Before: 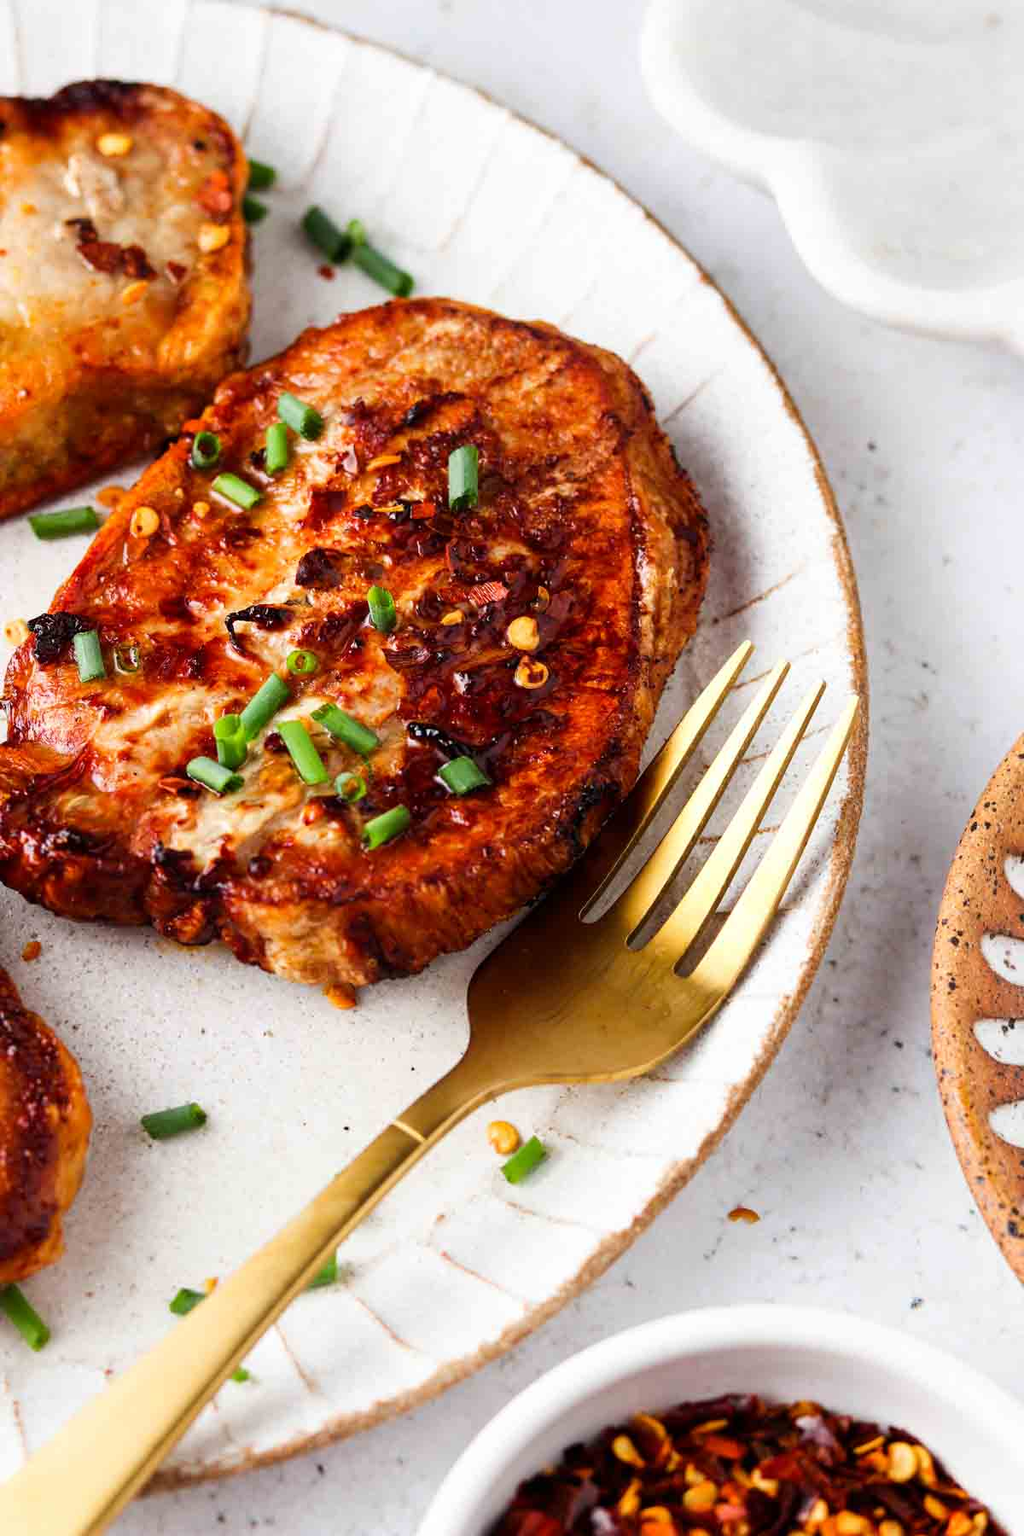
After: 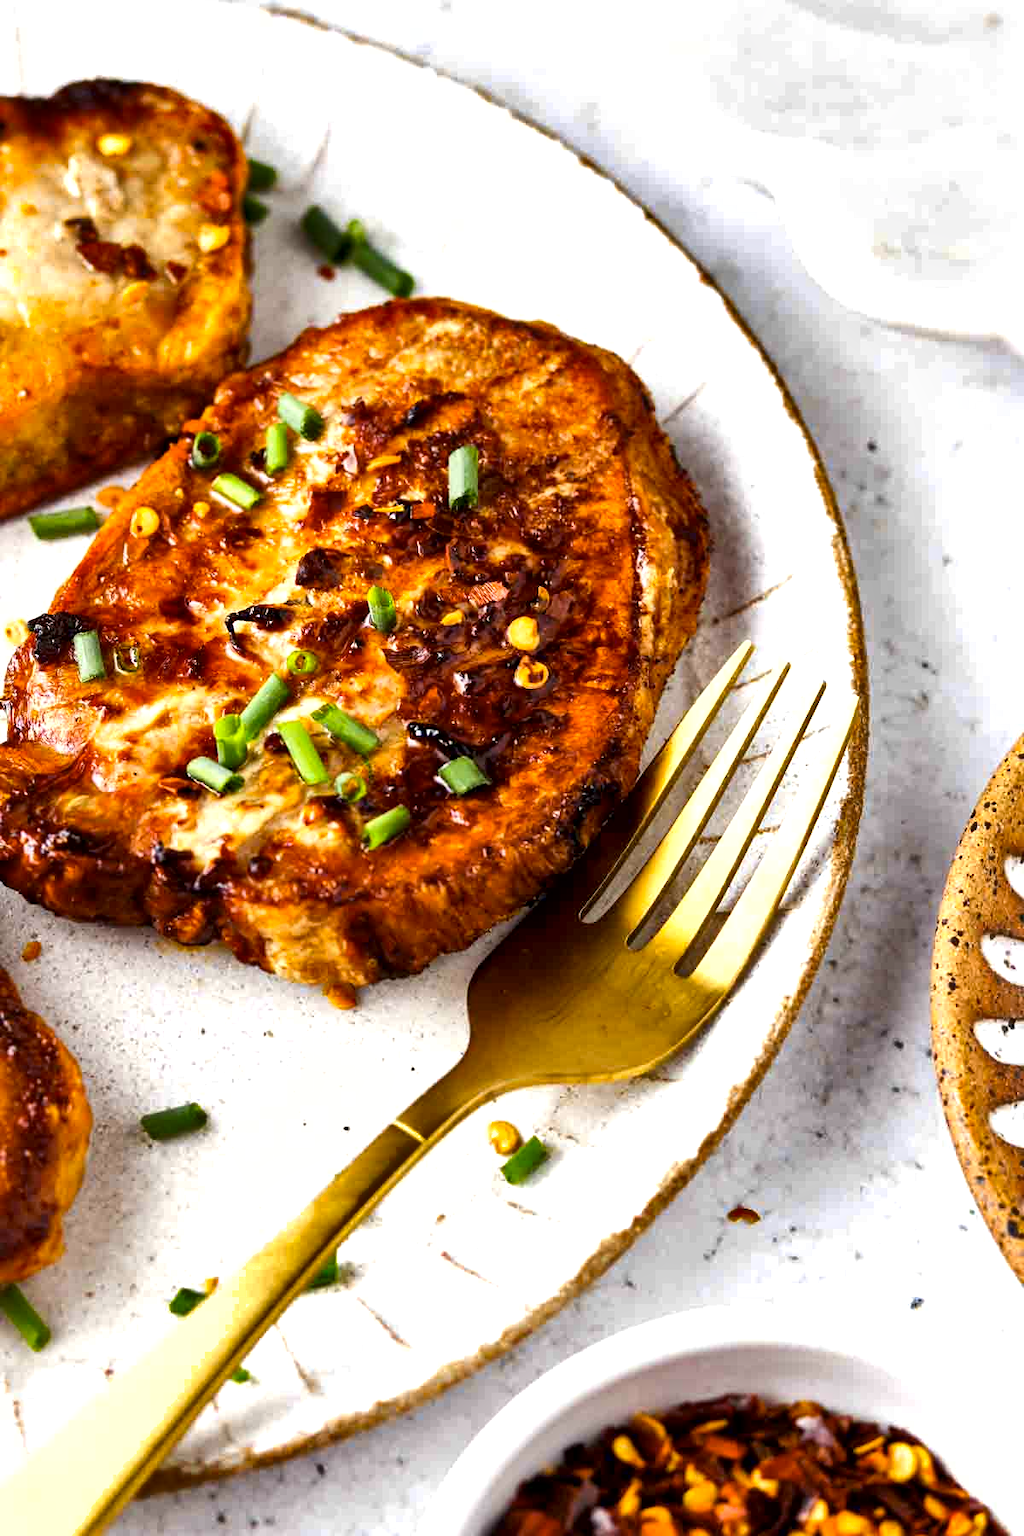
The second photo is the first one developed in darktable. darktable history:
exposure: exposure 0.367 EV, compensate highlight preservation false
local contrast: mode bilateral grid, contrast 25, coarseness 60, detail 151%, midtone range 0.2
shadows and highlights: low approximation 0.01, soften with gaussian
color contrast: green-magenta contrast 0.85, blue-yellow contrast 1.25, unbound 0
